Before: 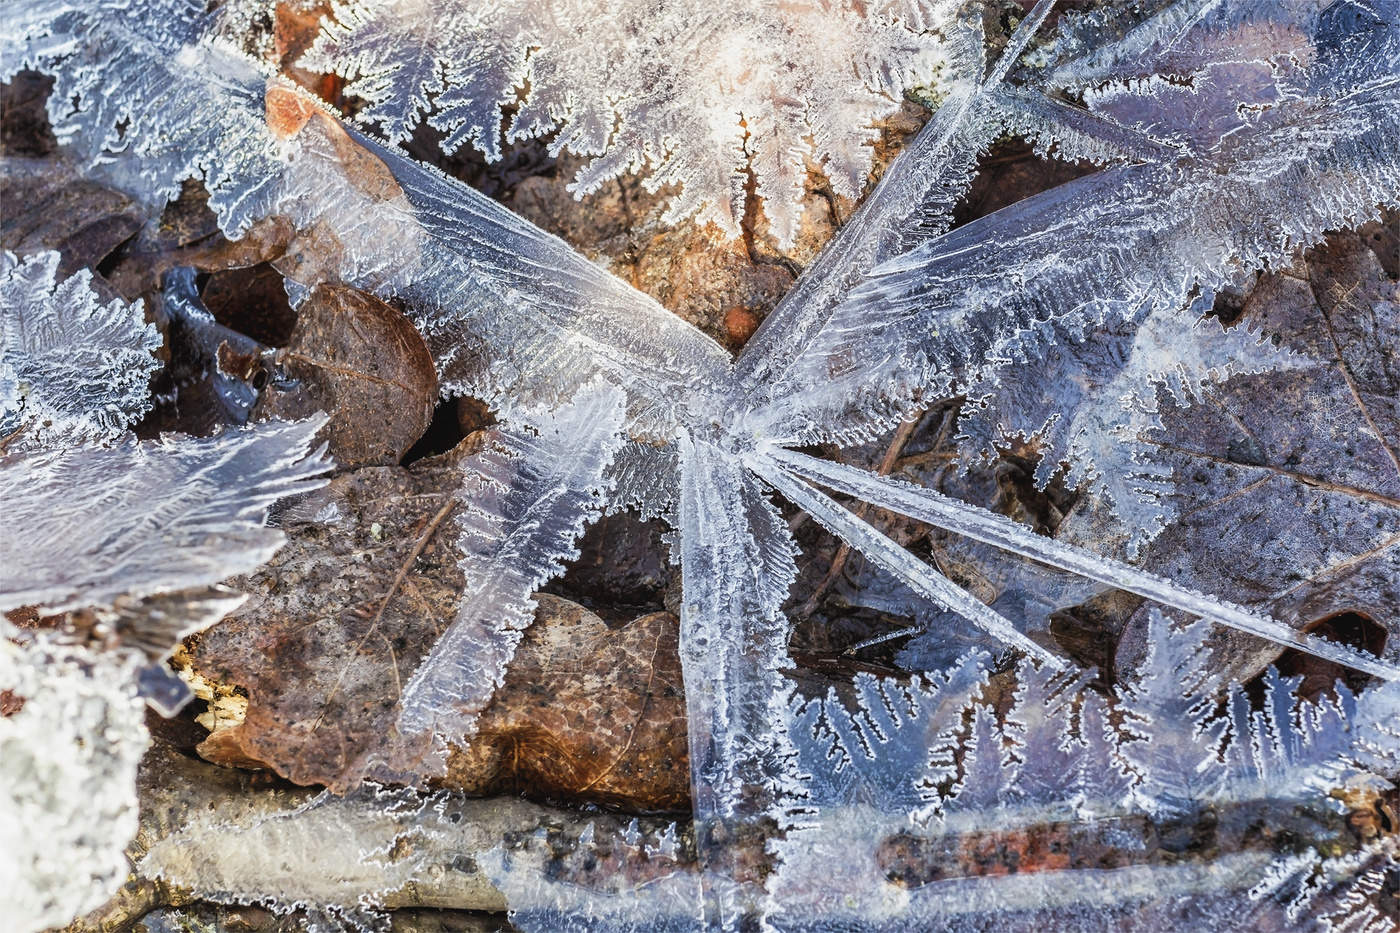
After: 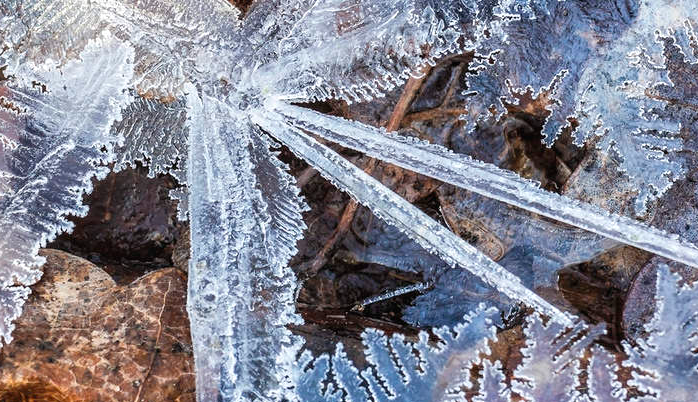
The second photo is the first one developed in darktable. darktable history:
exposure: exposure 0.202 EV, compensate exposure bias true, compensate highlight preservation false
tone equalizer: smoothing diameter 2.1%, edges refinement/feathering 23.46, mask exposure compensation -1.57 EV, filter diffusion 5
crop: left 35.201%, top 36.96%, right 14.906%, bottom 19.939%
